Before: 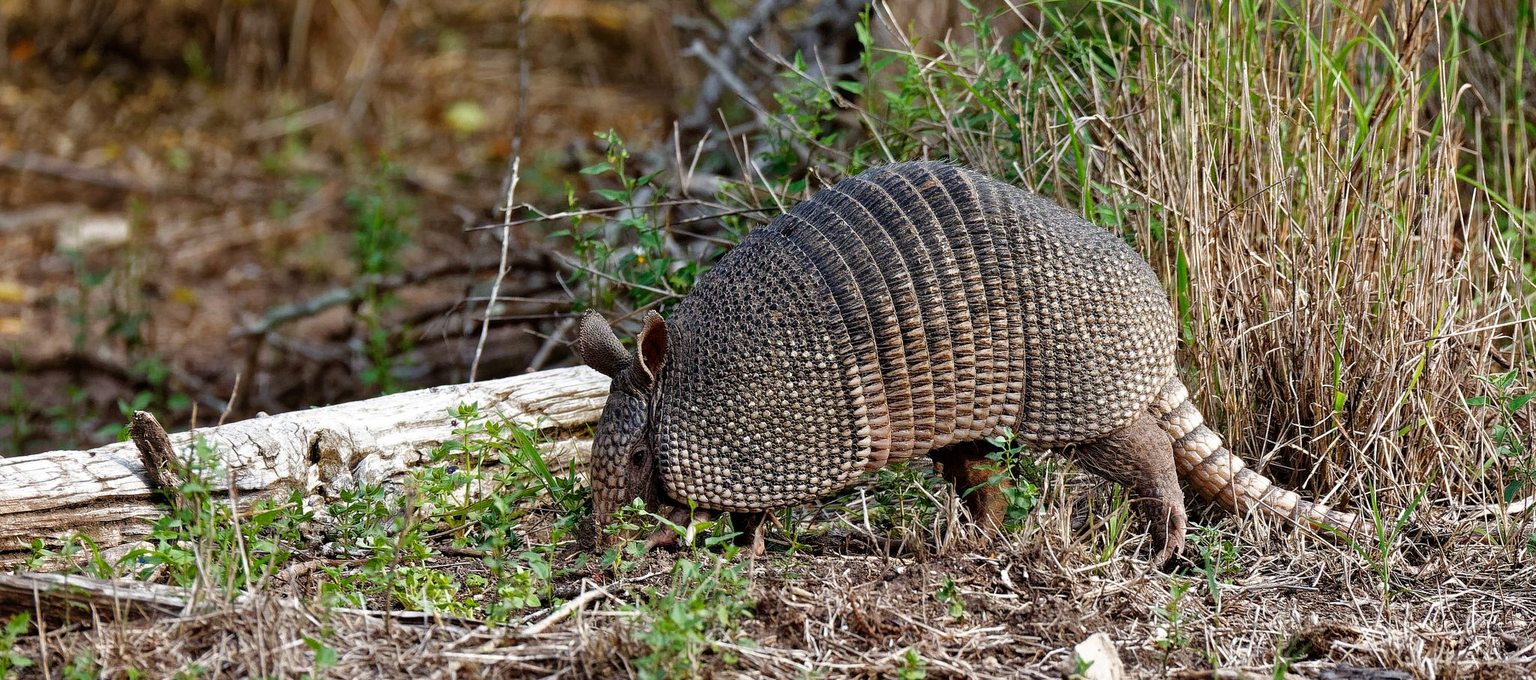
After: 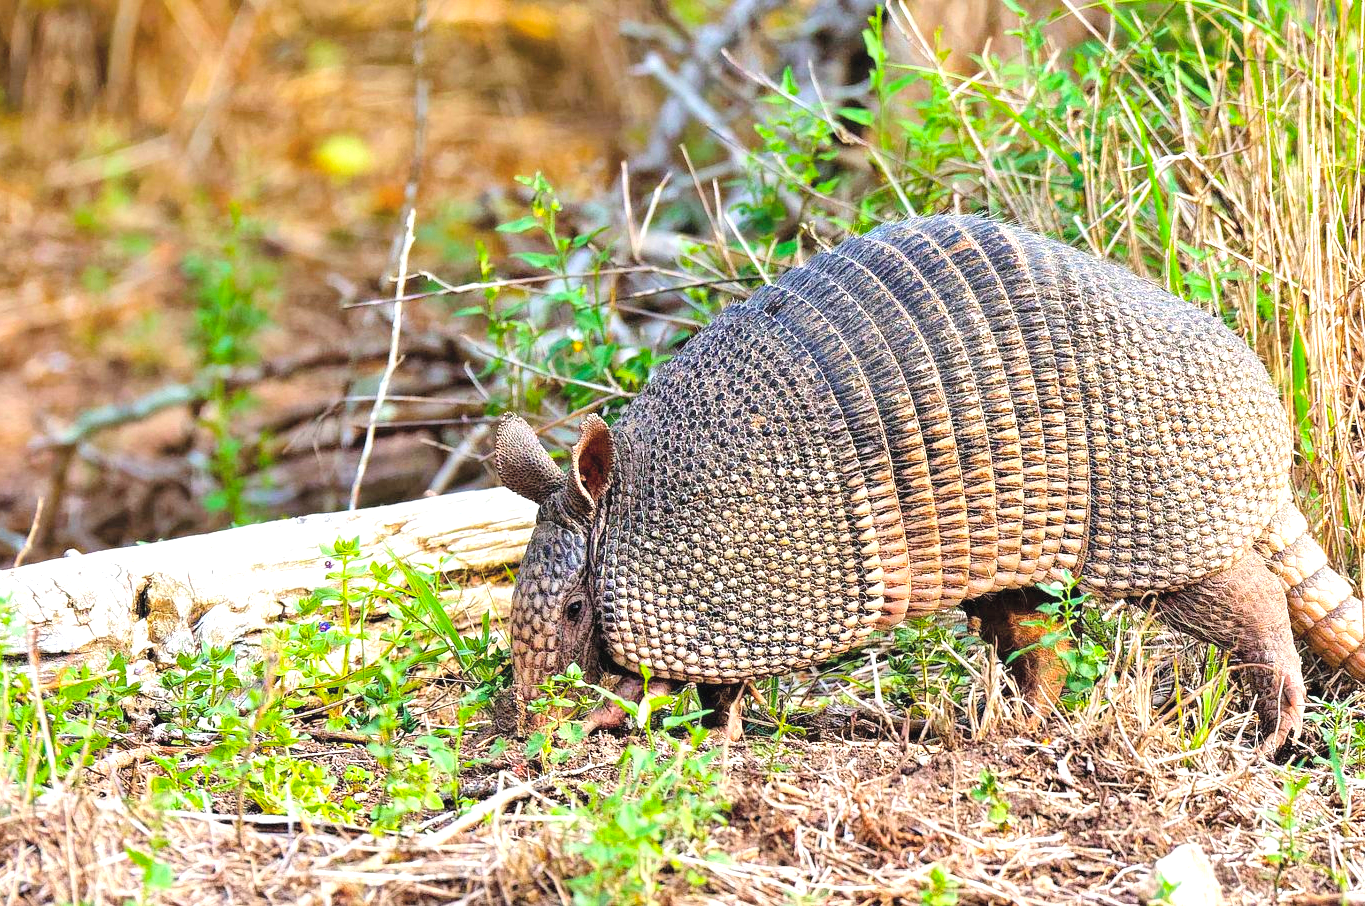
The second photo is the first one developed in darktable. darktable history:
exposure: black level correction 0, exposure 1.1 EV, compensate highlight preservation false
color balance rgb: global vibrance 42.74%
crop and rotate: left 13.537%, right 19.796%
contrast brightness saturation: contrast 0.1, brightness 0.3, saturation 0.14
